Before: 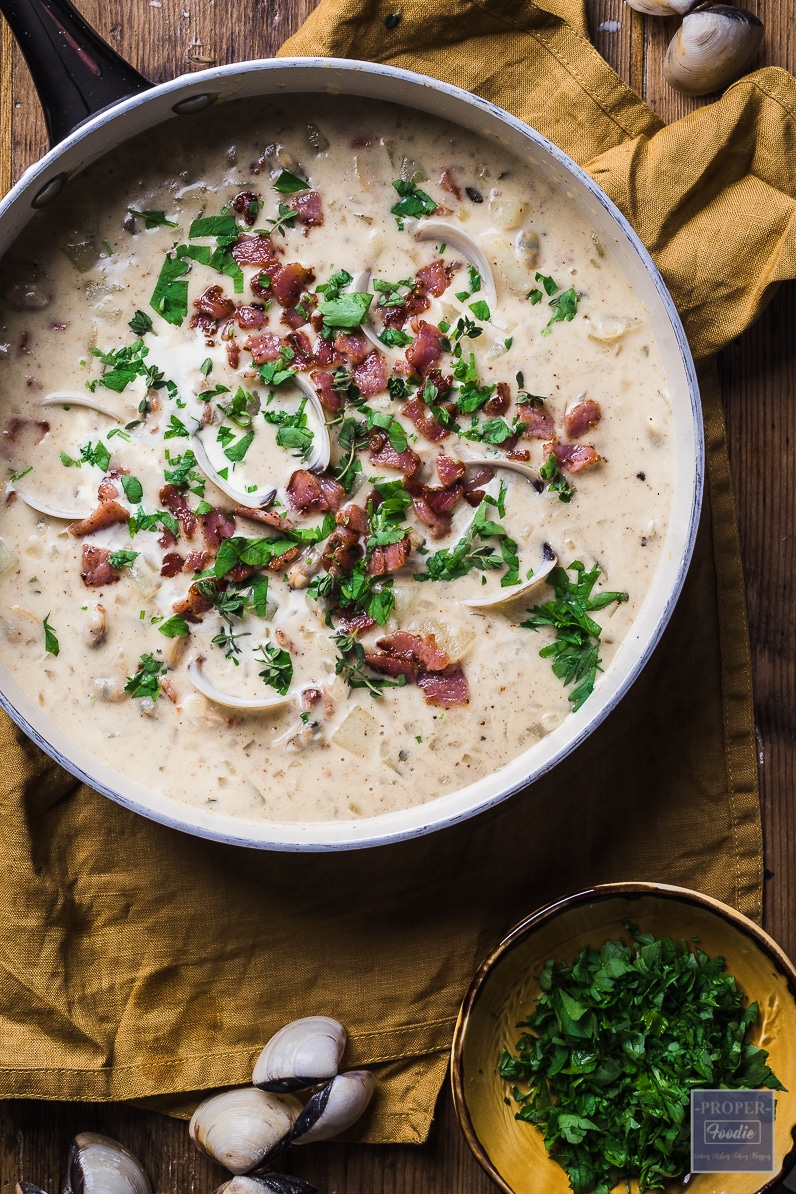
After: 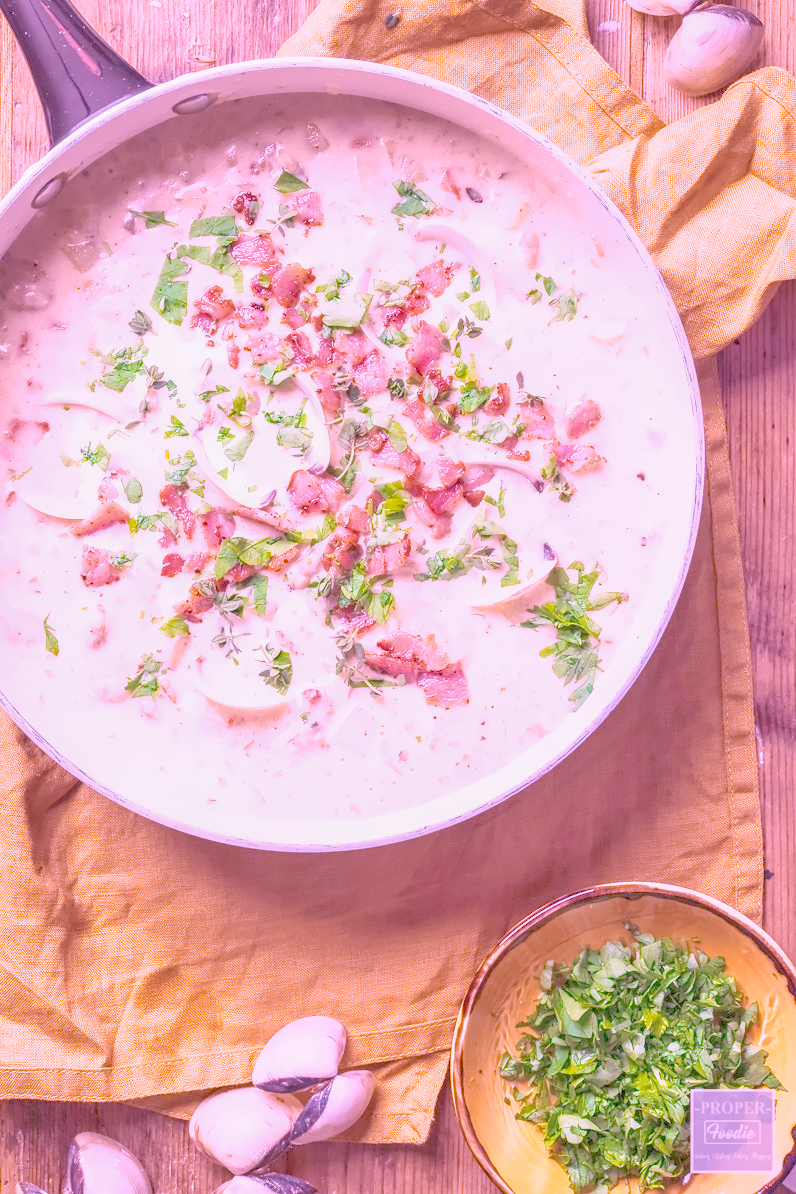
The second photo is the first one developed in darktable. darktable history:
filmic rgb "scene-referred default": black relative exposure -7.65 EV, white relative exposure 4.56 EV, hardness 3.61
raw chromatic aberrations: on, module defaults
color balance rgb: perceptual saturation grading › global saturation 25%, global vibrance 20%
hot pixels: on, module defaults
lens correction: scale 1.01, crop 1, focal 85, aperture 2.8, distance 2.07, camera "Canon EOS RP", lens "Canon RF 85mm F2 MACRO IS STM"
raw denoise: x [[0, 0.25, 0.5, 0.75, 1] ×4]
denoise (profiled): preserve shadows 1.11, scattering 0.121, a [-1, 0, 0], b [0, 0, 0], compensate highlight preservation false
highlight reconstruction: method reconstruct in LCh, iterations 1, diameter of reconstruction 64 px
white balance: red 1.907, blue 1.815
exposure: black level correction 0, exposure 0.95 EV, compensate exposure bias true, compensate highlight preservation false
tone equalizer "relight: fill-in": -7 EV 0.15 EV, -6 EV 0.6 EV, -5 EV 1.15 EV, -4 EV 1.33 EV, -3 EV 1.15 EV, -2 EV 0.6 EV, -1 EV 0.15 EV, mask exposure compensation -0.5 EV
local contrast: detail 130%
